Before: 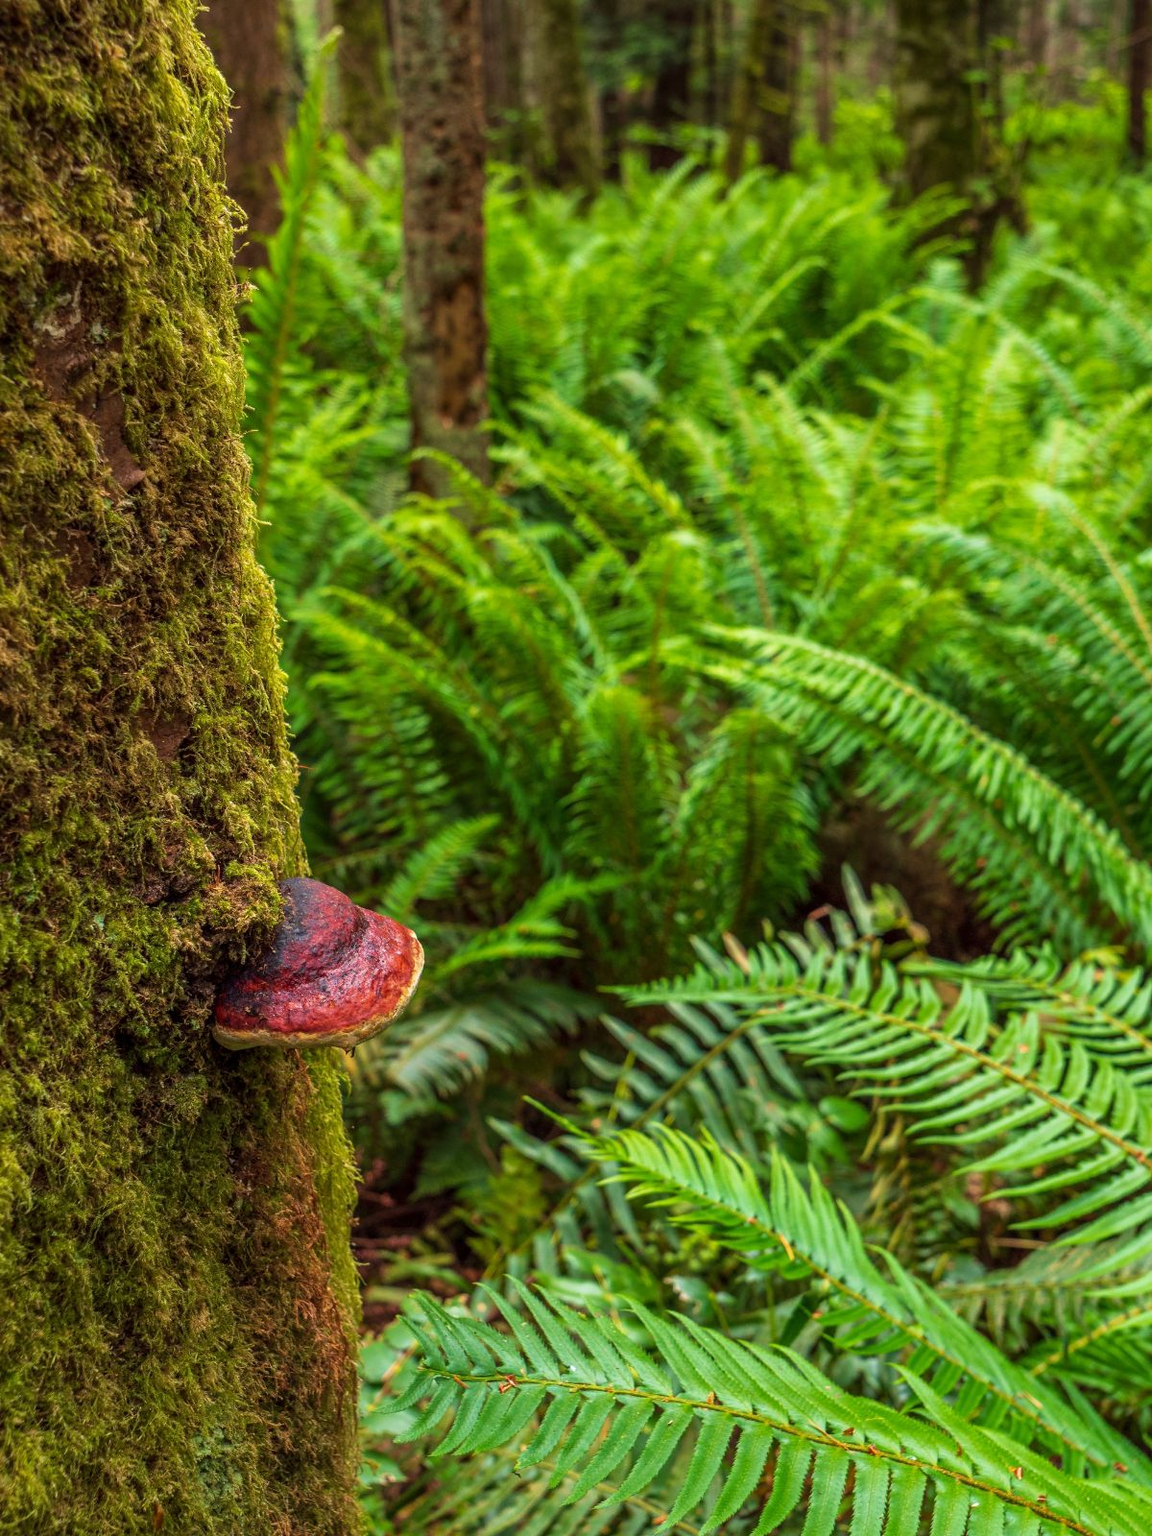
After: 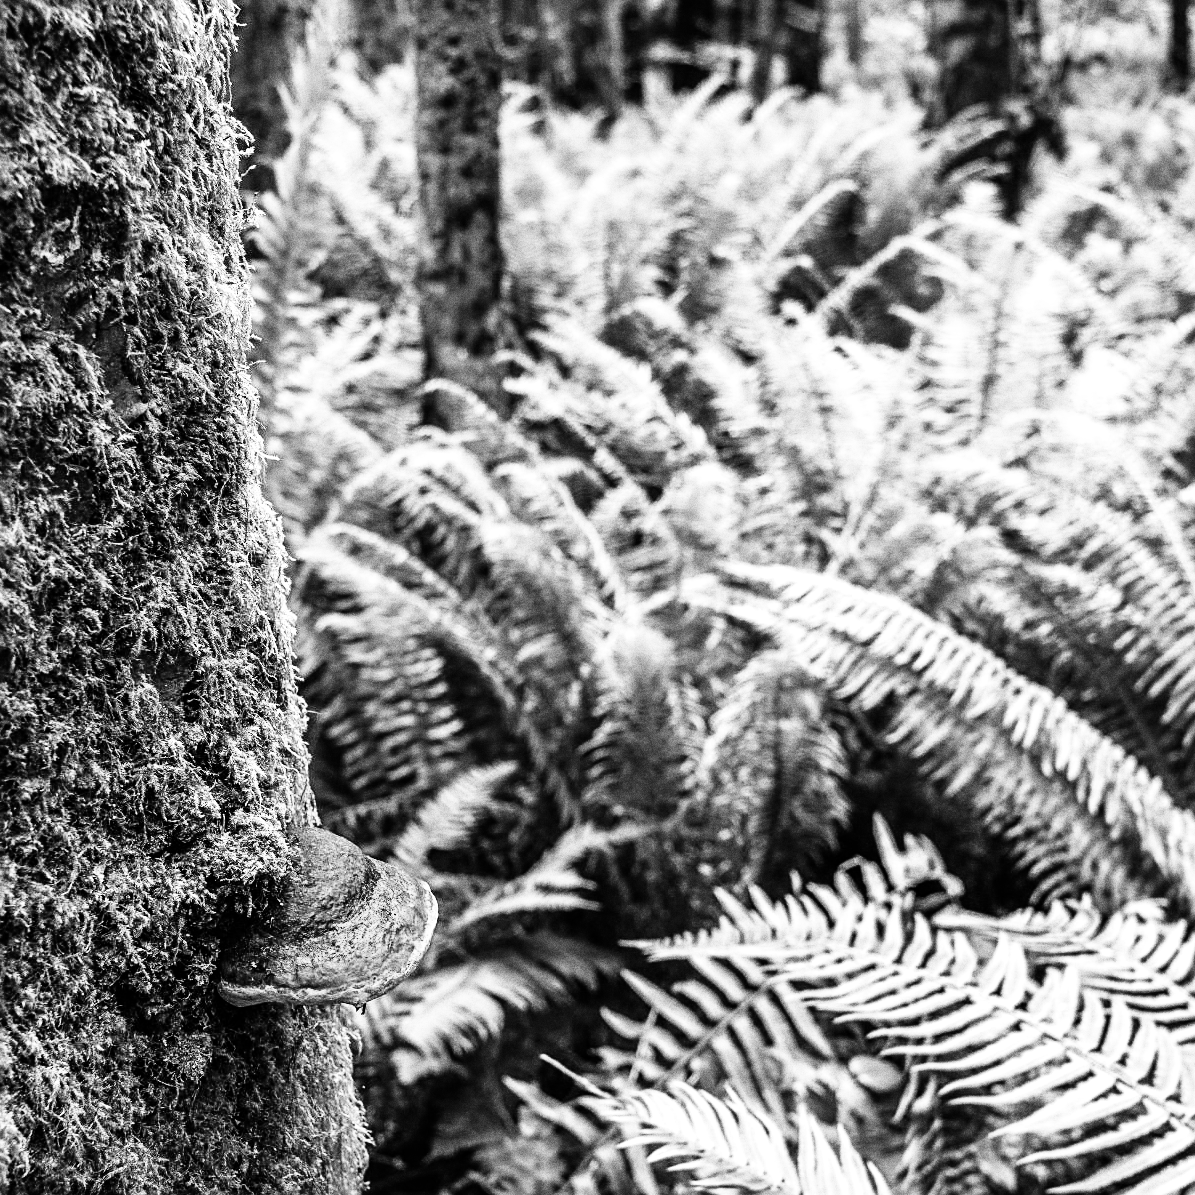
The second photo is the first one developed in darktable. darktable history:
grain: coarseness 0.09 ISO, strength 40%
rgb curve: curves: ch0 [(0, 0) (0.21, 0.15) (0.24, 0.21) (0.5, 0.75) (0.75, 0.96) (0.89, 0.99) (1, 1)]; ch1 [(0, 0.02) (0.21, 0.13) (0.25, 0.2) (0.5, 0.67) (0.75, 0.9) (0.89, 0.97) (1, 1)]; ch2 [(0, 0.02) (0.21, 0.13) (0.25, 0.2) (0.5, 0.67) (0.75, 0.9) (0.89, 0.97) (1, 1)], compensate middle gray true
crop: left 0.387%, top 5.469%, bottom 19.809%
sharpen: on, module defaults
monochrome: a -35.87, b 49.73, size 1.7
shadows and highlights: radius 171.16, shadows 27, white point adjustment 3.13, highlights -67.95, soften with gaussian
